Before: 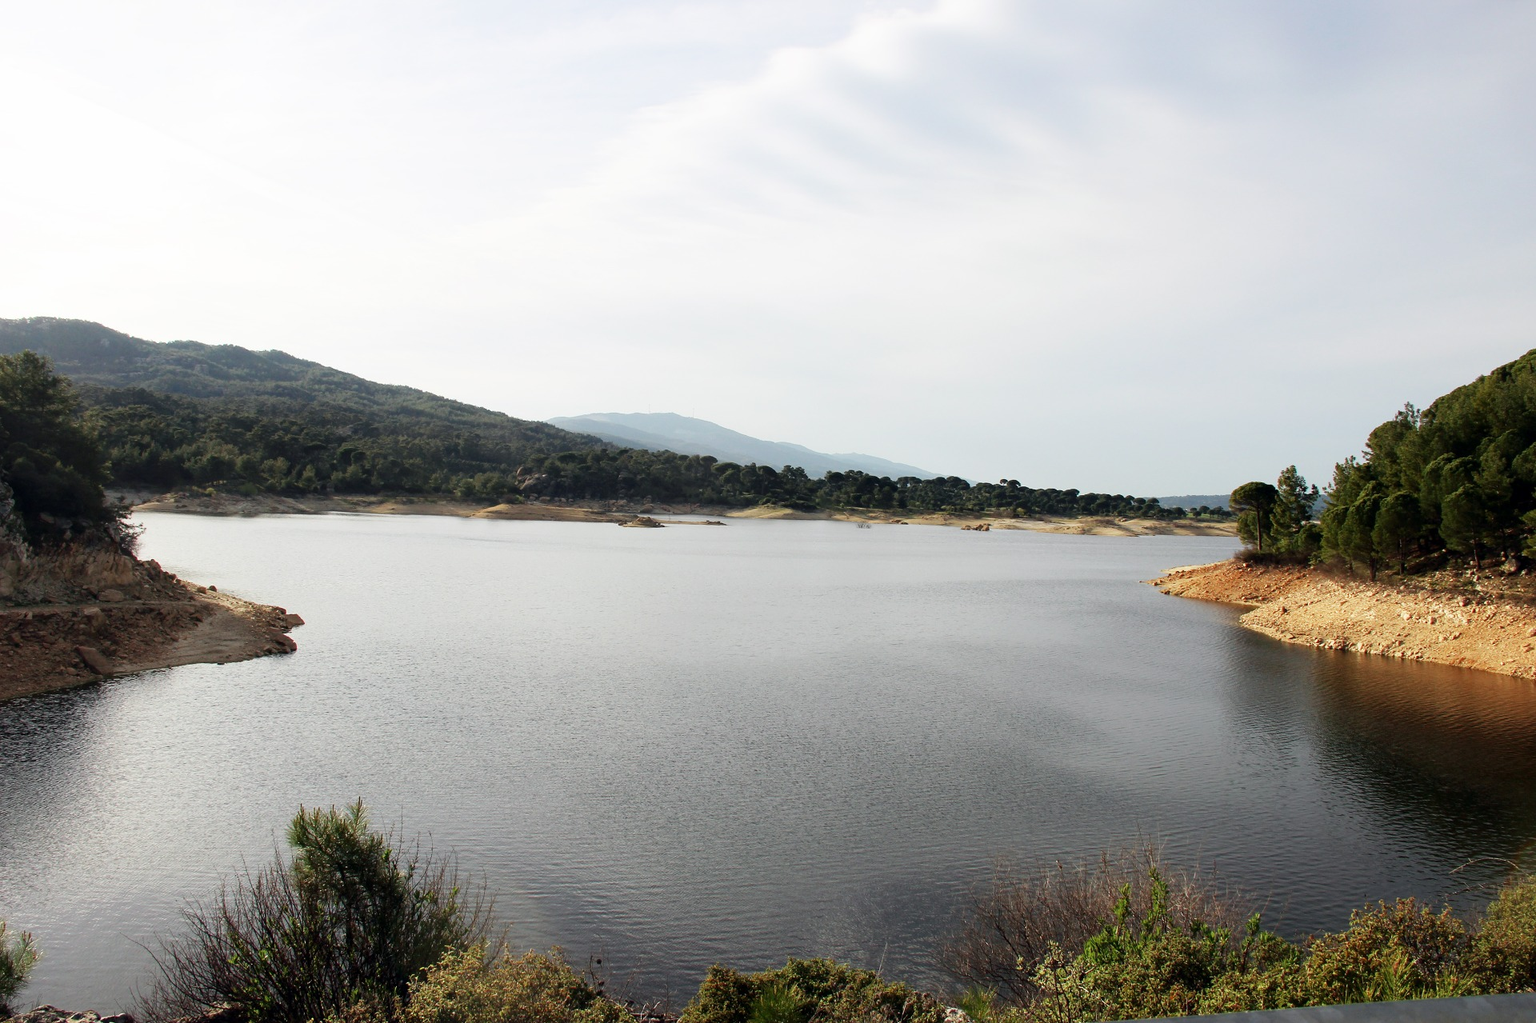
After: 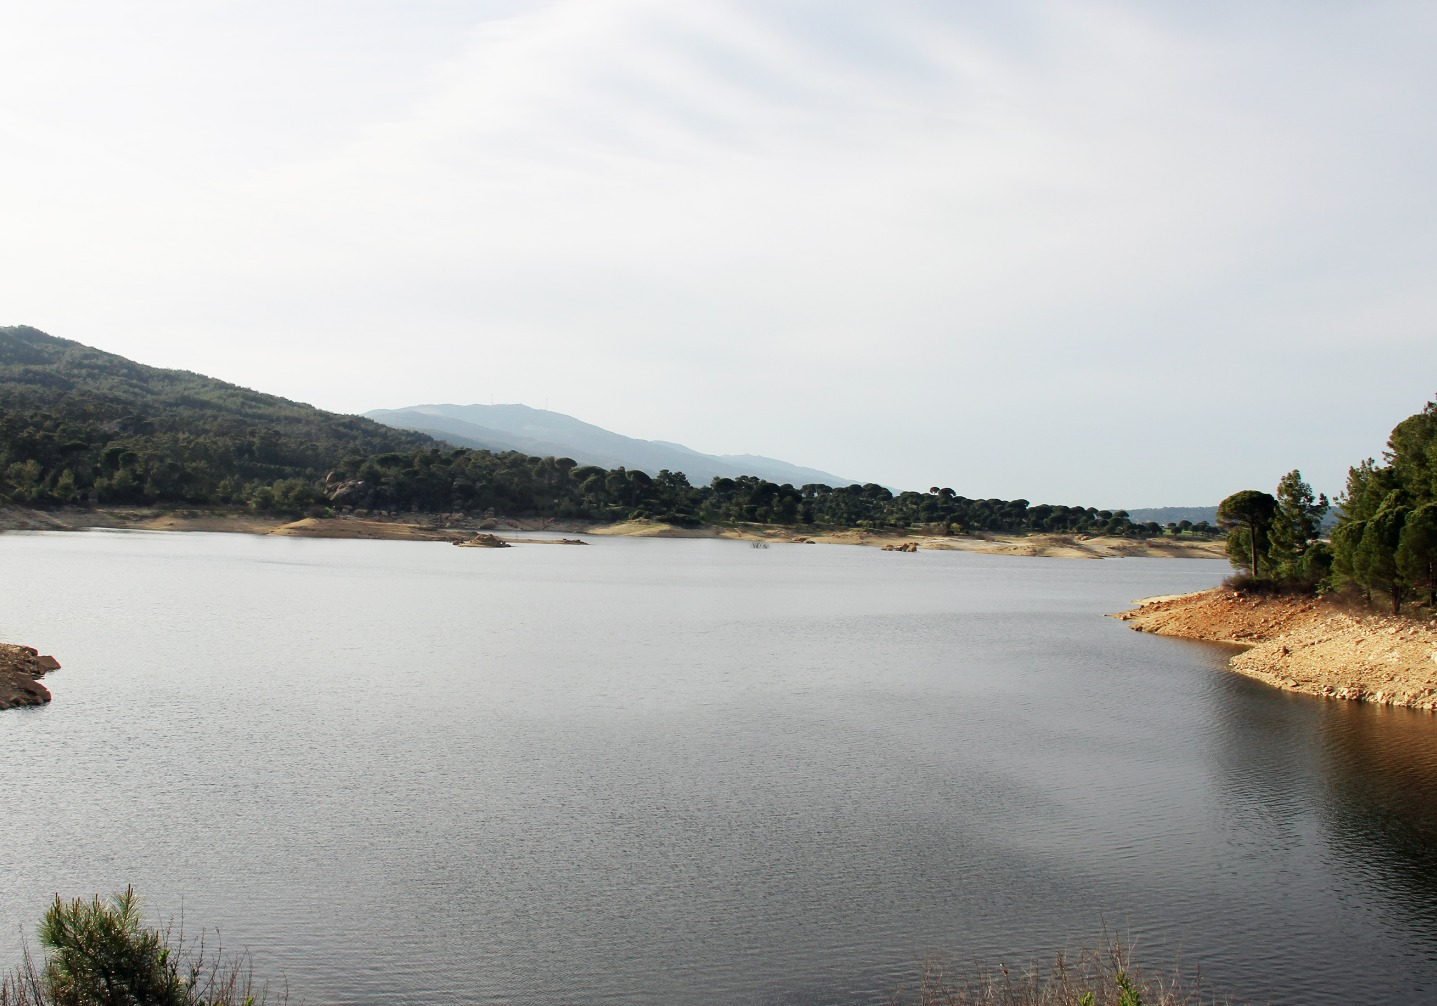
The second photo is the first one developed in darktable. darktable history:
crop: left 16.715%, top 8.793%, right 8.432%, bottom 12.48%
exposure: exposure -0.029 EV, compensate highlight preservation false
